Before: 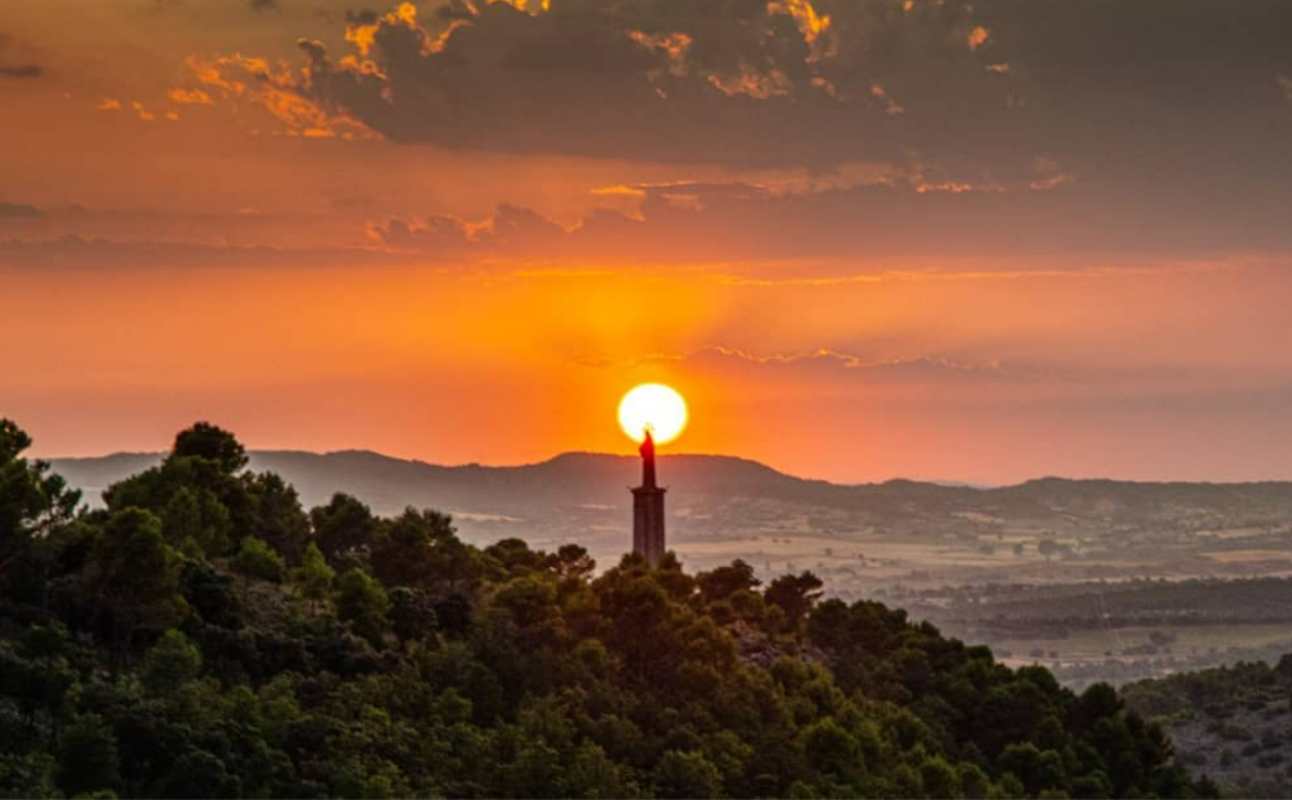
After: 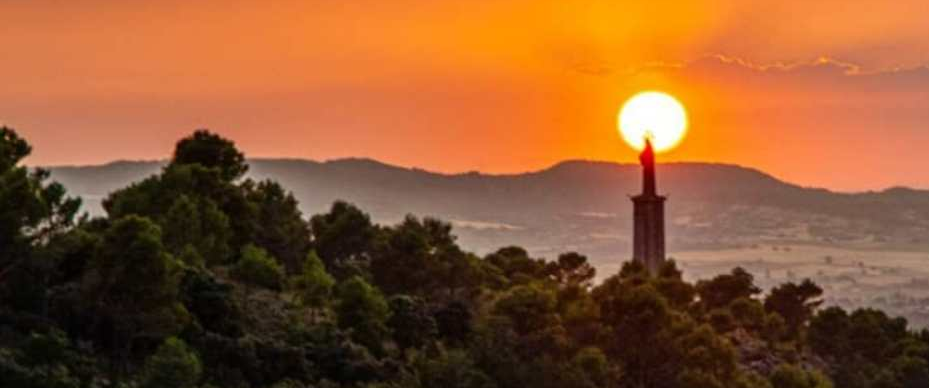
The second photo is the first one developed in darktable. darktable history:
crop: top 36.515%, right 28.084%, bottom 14.942%
exposure: compensate highlight preservation false
